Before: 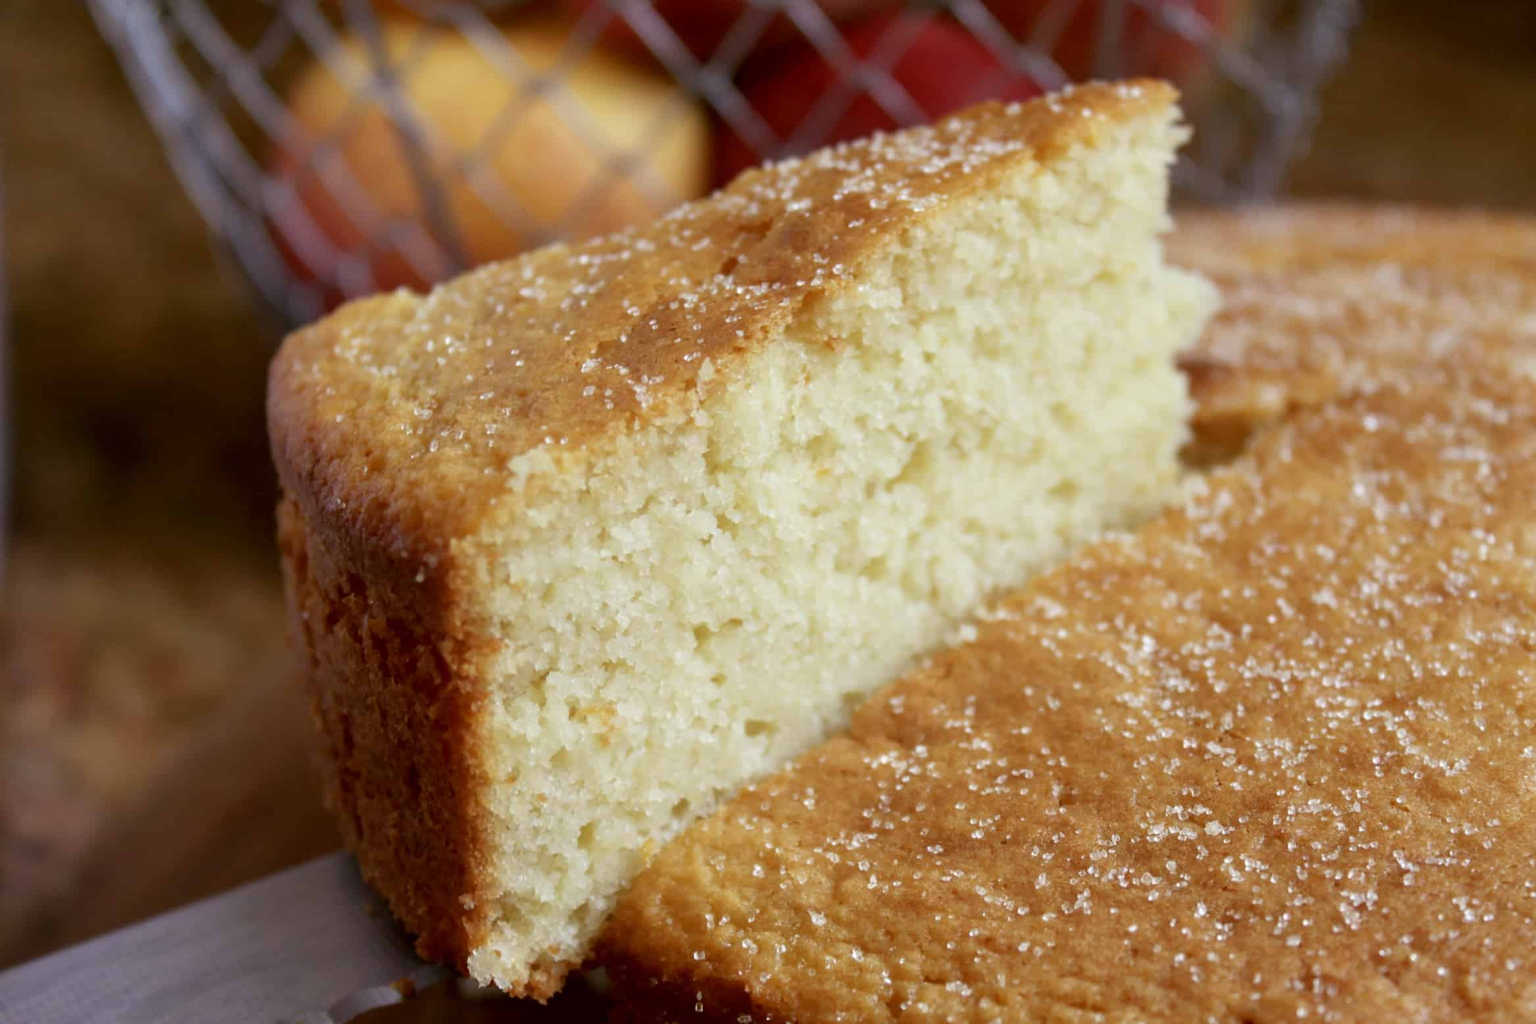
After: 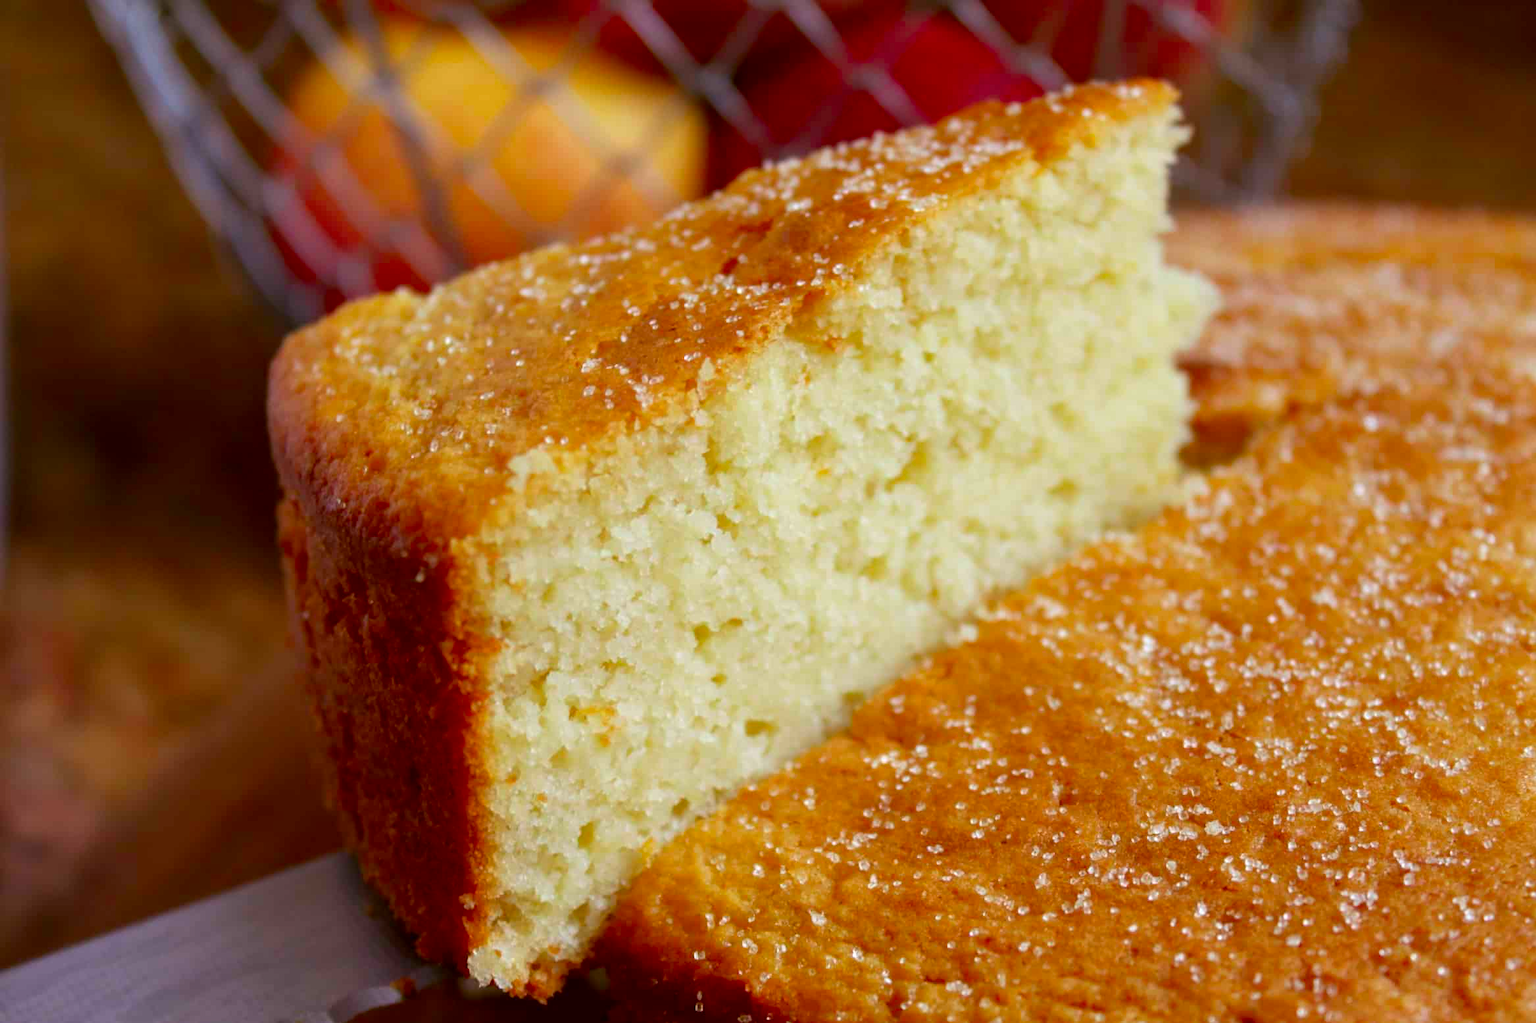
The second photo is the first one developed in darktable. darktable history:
contrast brightness saturation: brightness -0.021, saturation 0.365
